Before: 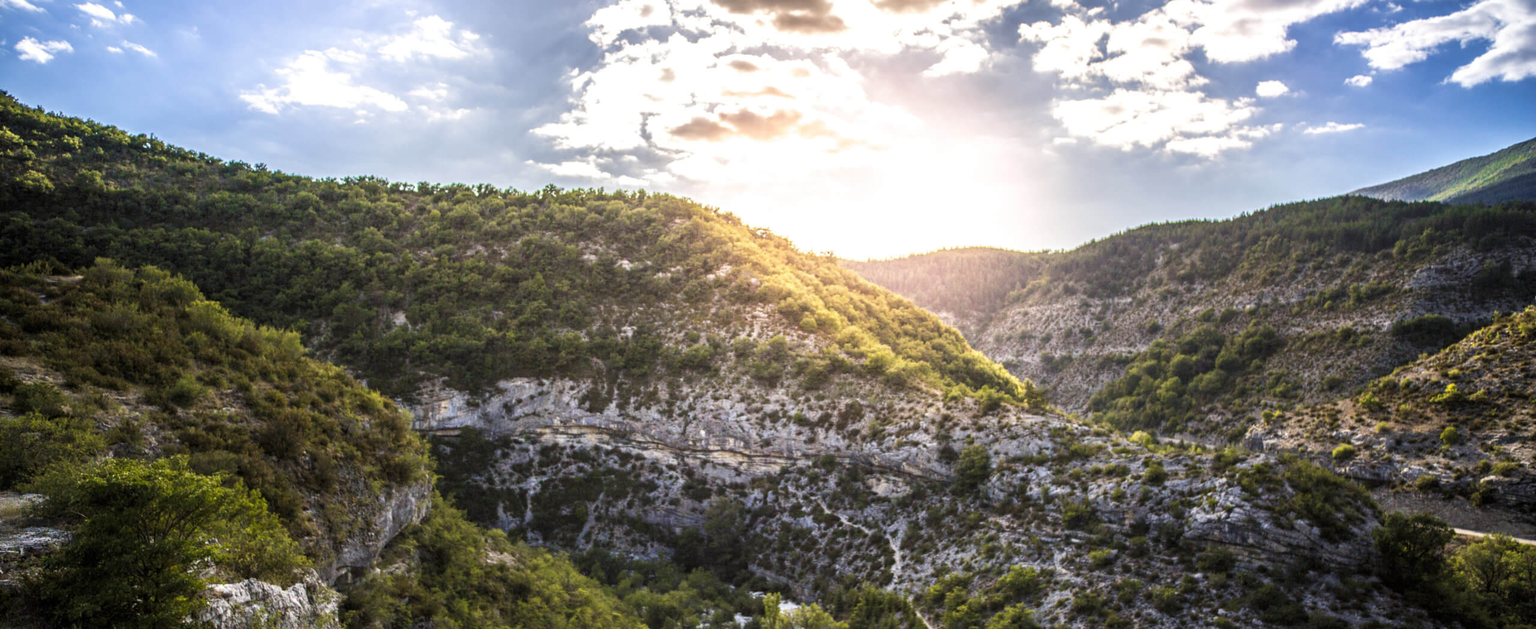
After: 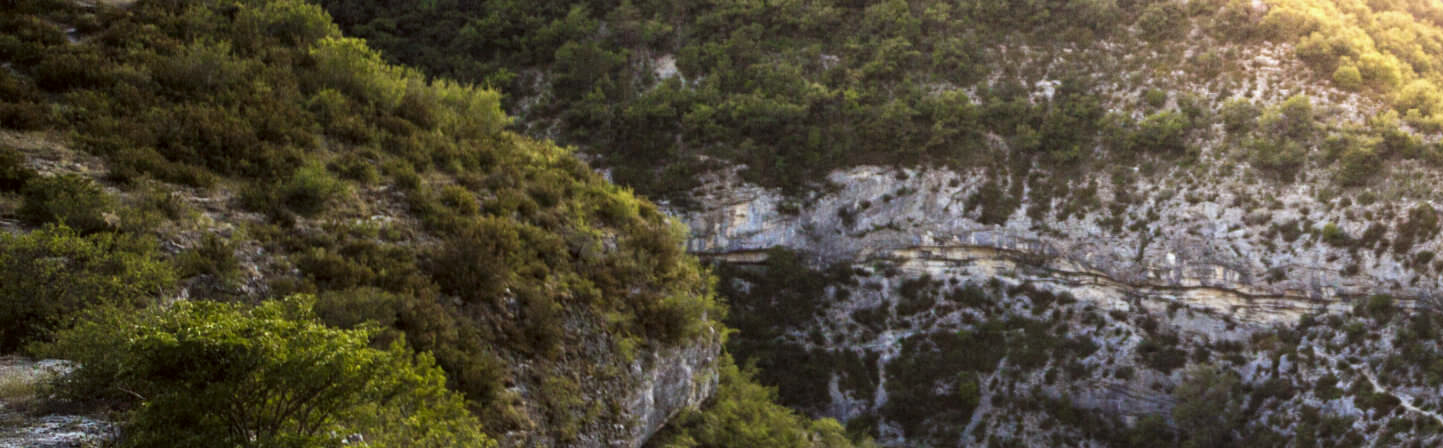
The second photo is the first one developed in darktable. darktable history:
crop: top 44.238%, right 43.625%, bottom 12.974%
color correction: highlights a* -2.76, highlights b* -1.96, shadows a* 2.16, shadows b* 2.76
